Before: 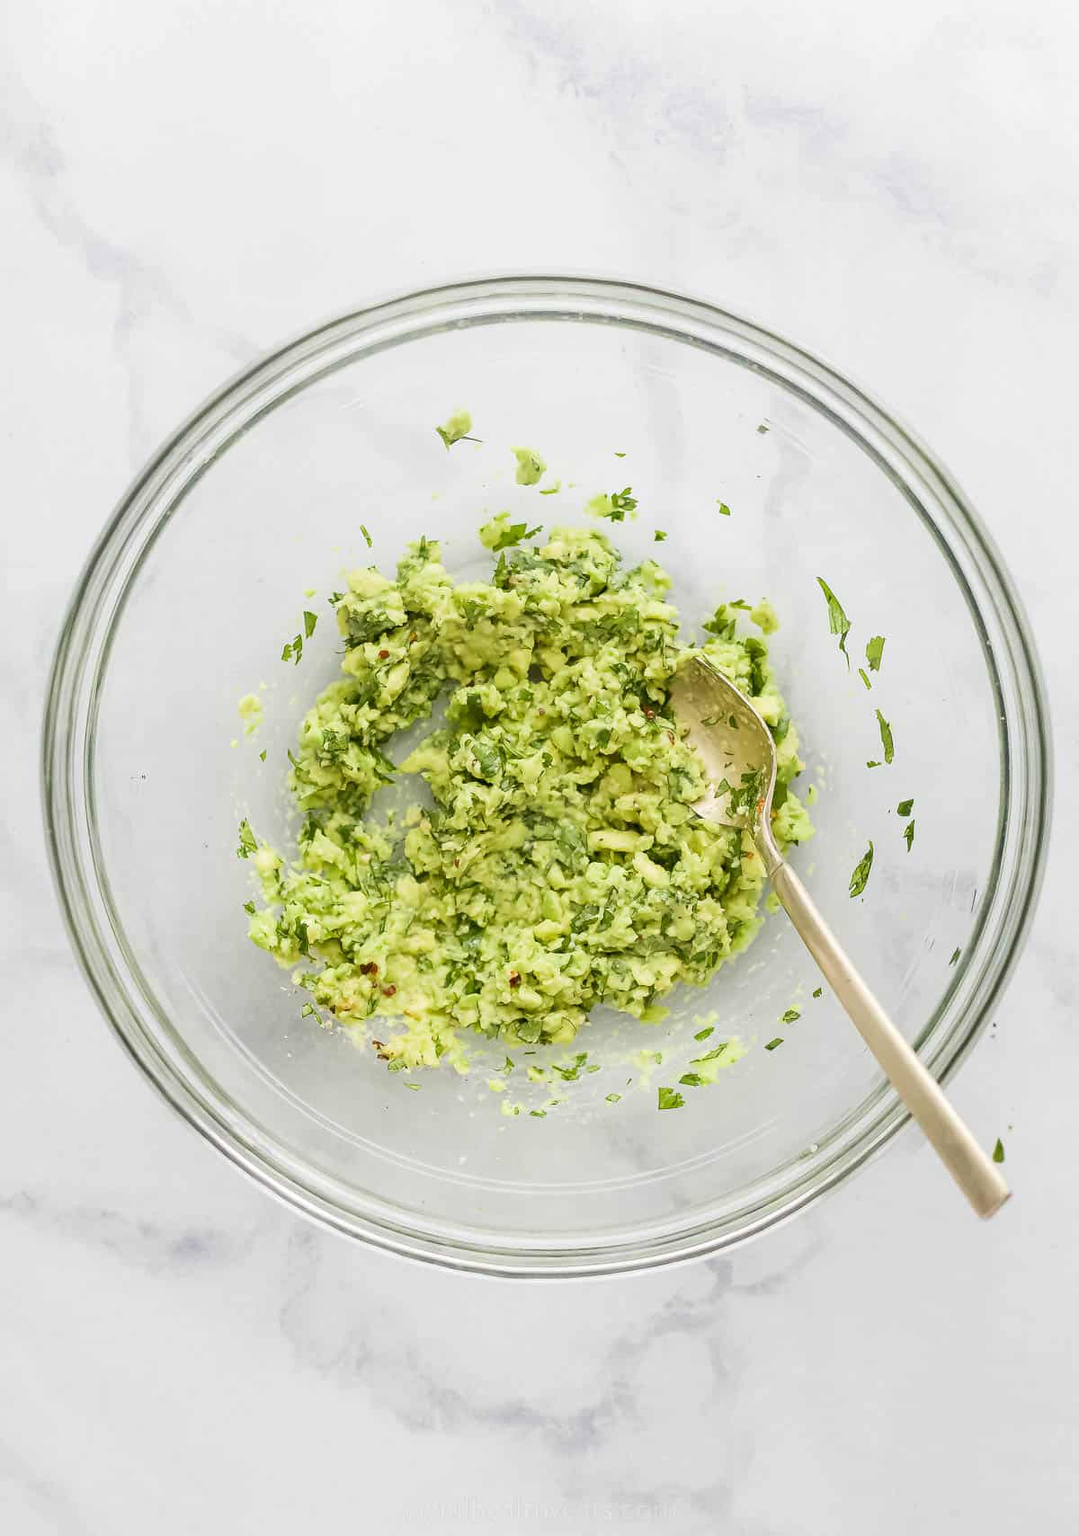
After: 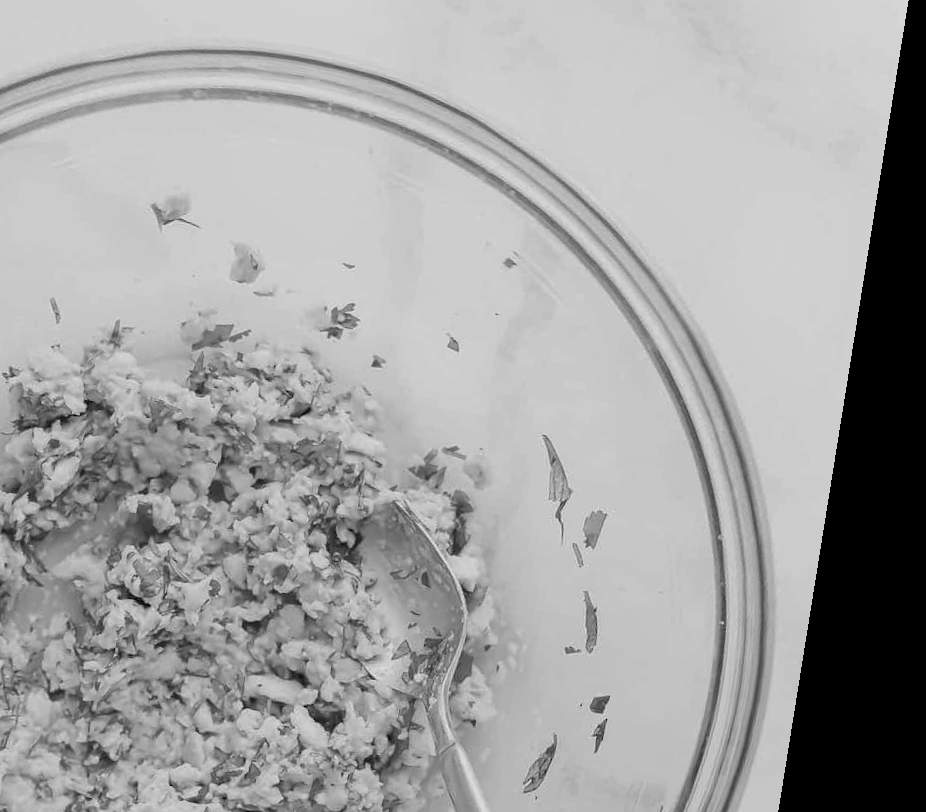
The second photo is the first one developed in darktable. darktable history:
fill light: on, module defaults
rotate and perspective: rotation 9.12°, automatic cropping off
tone equalizer: -8 EV 0.25 EV, -7 EV 0.417 EV, -6 EV 0.417 EV, -5 EV 0.25 EV, -3 EV -0.25 EV, -2 EV -0.417 EV, -1 EV -0.417 EV, +0 EV -0.25 EV, edges refinement/feathering 500, mask exposure compensation -1.57 EV, preserve details guided filter
monochrome: on, module defaults
crop: left 36.005%, top 18.293%, right 0.31%, bottom 38.444%
